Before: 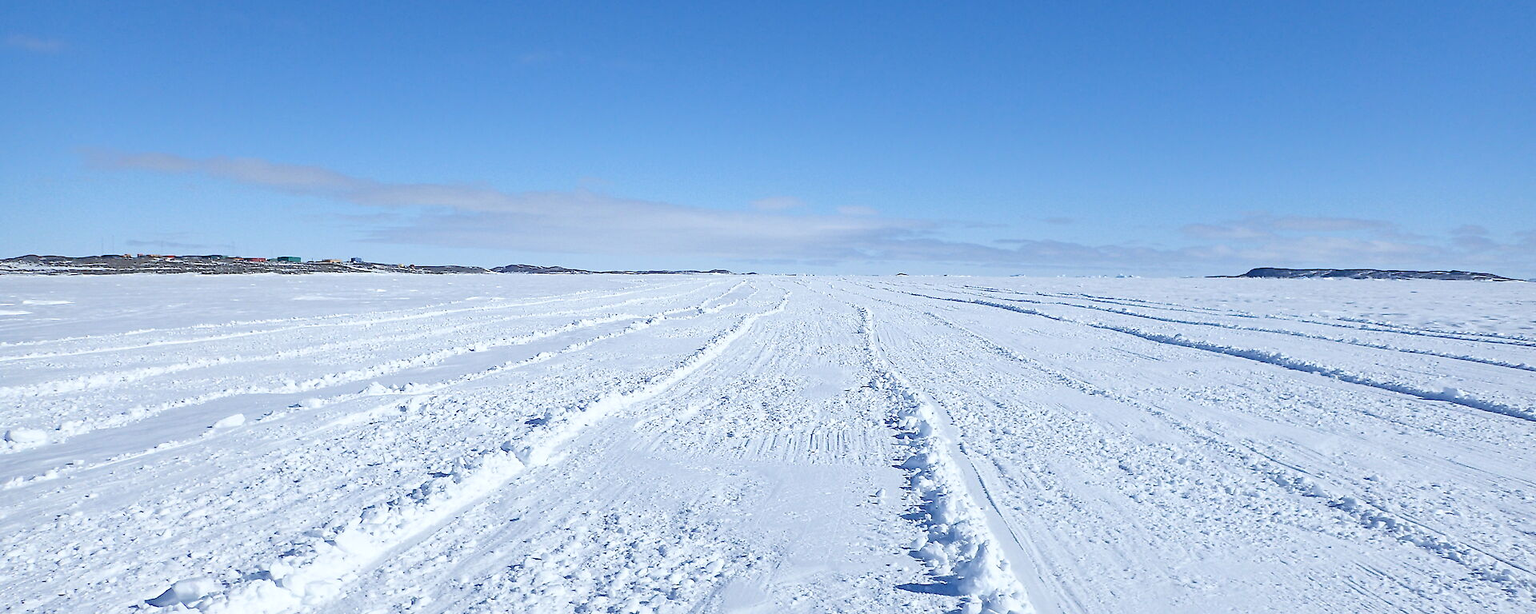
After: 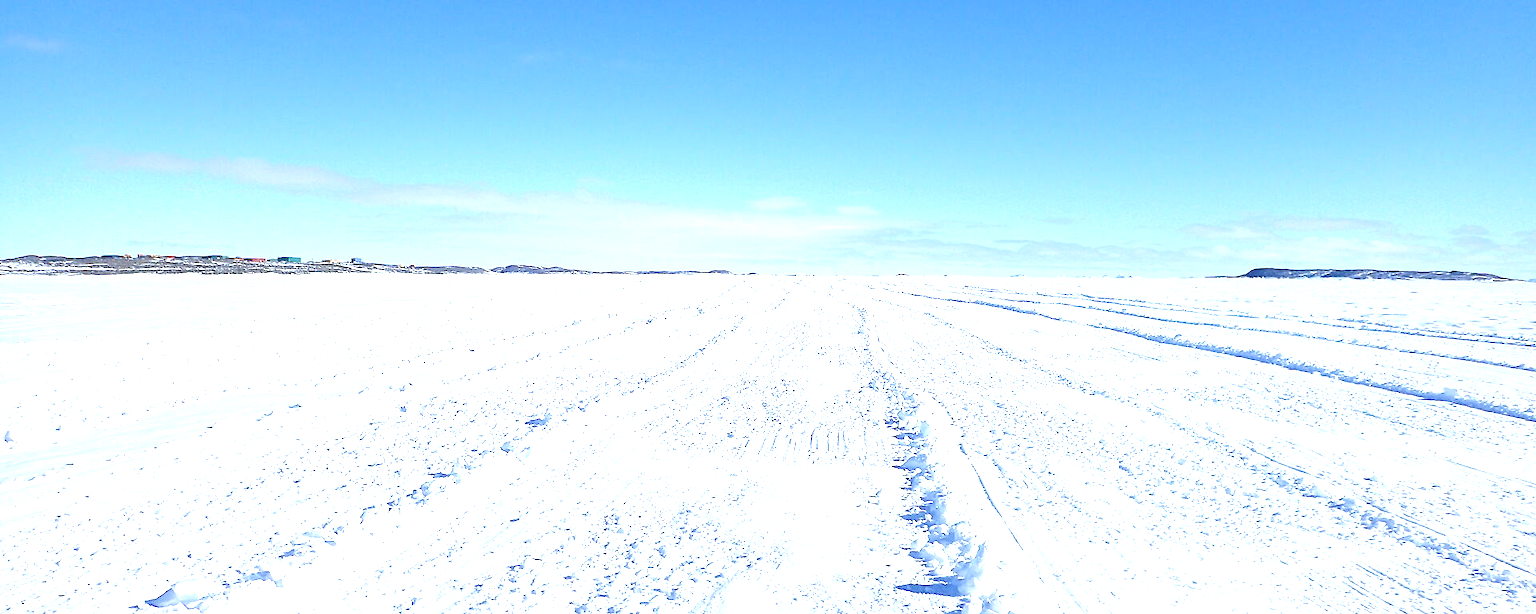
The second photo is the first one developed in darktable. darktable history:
exposure: black level correction 0, exposure 1 EV, compensate highlight preservation false
contrast equalizer: y [[0.5, 0.488, 0.462, 0.461, 0.491, 0.5], [0.5 ×6], [0.5 ×6], [0 ×6], [0 ×6]]
